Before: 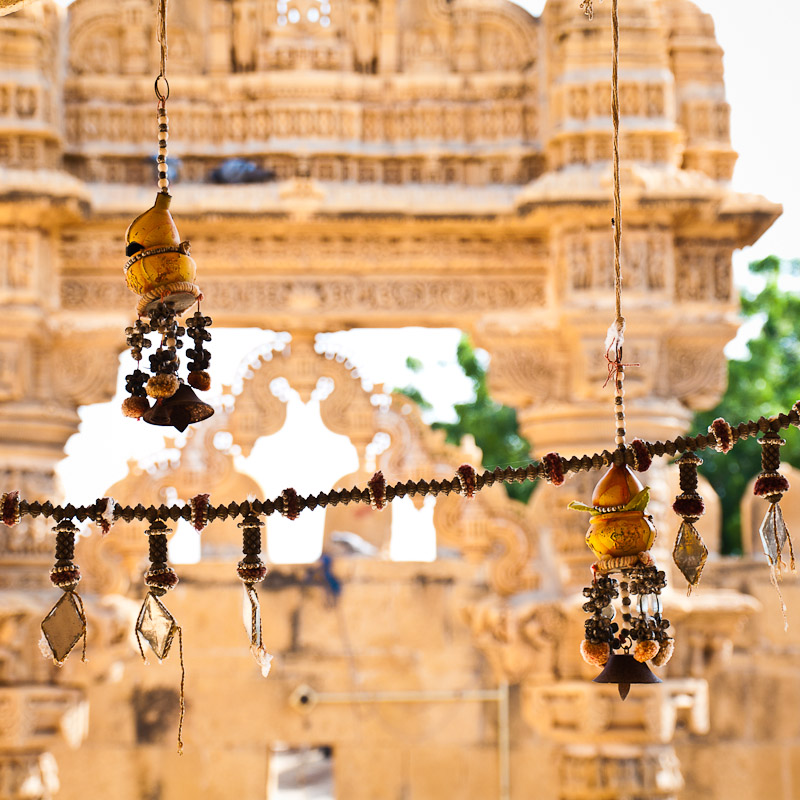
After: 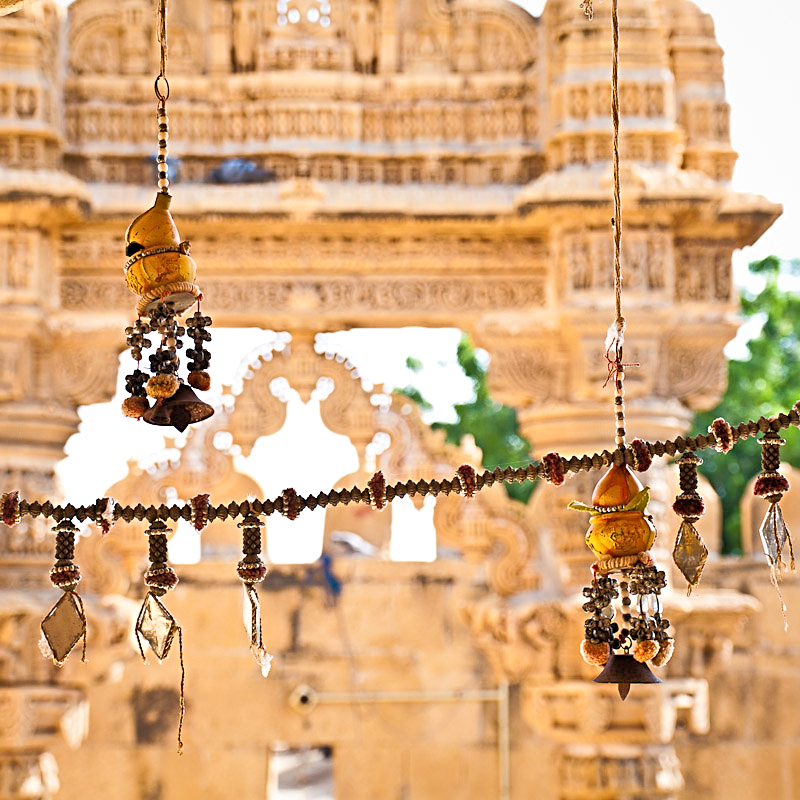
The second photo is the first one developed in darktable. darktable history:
tone equalizer: -7 EV 0.143 EV, -6 EV 0.582 EV, -5 EV 1.18 EV, -4 EV 1.32 EV, -3 EV 1.15 EV, -2 EV 0.6 EV, -1 EV 0.148 EV
sharpen: radius 3.085
